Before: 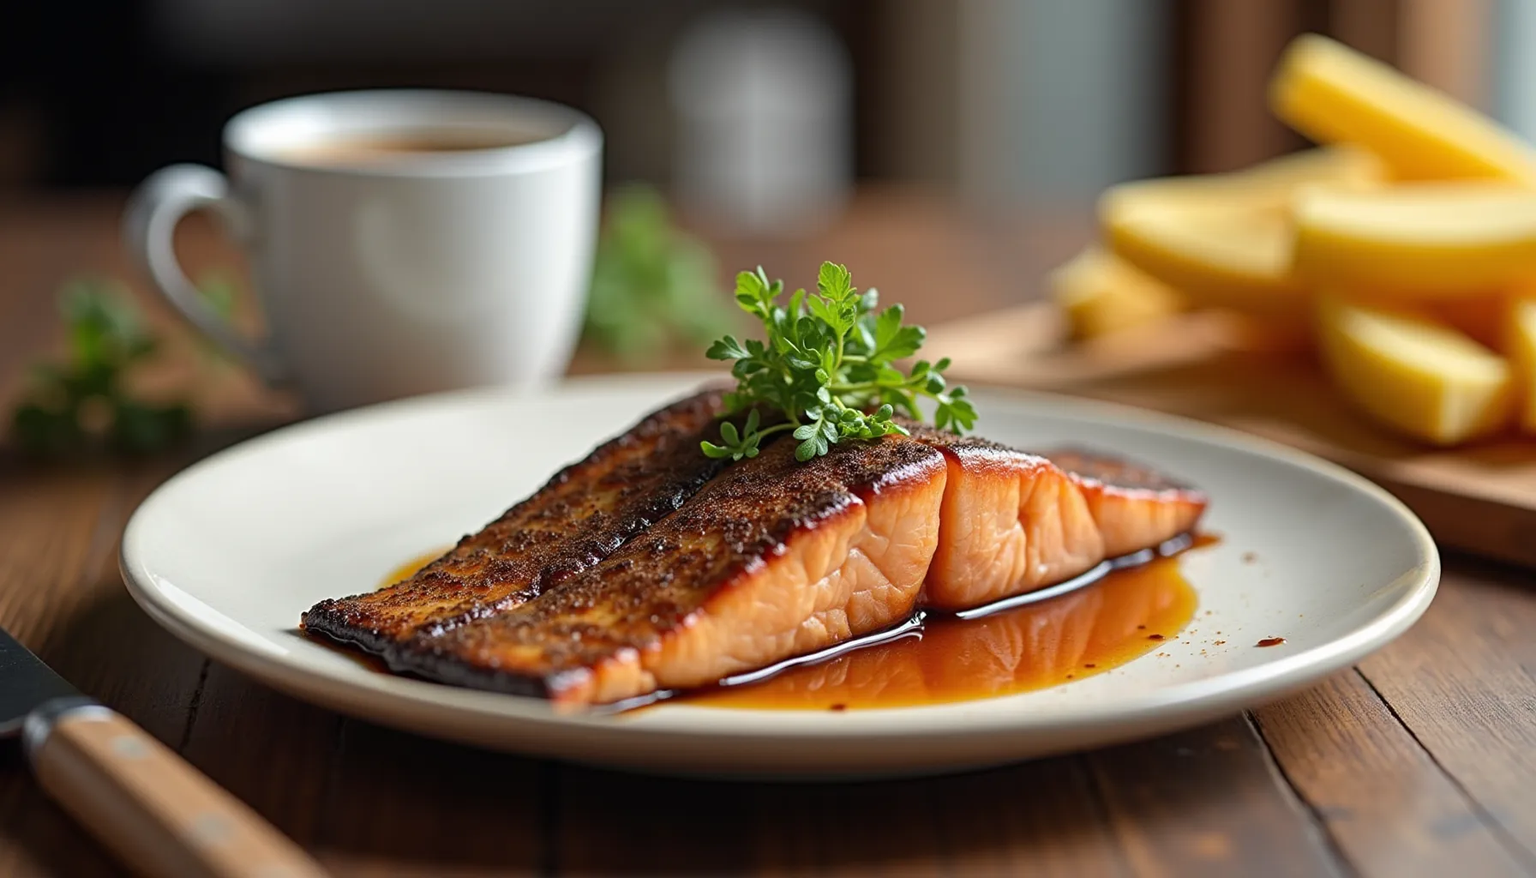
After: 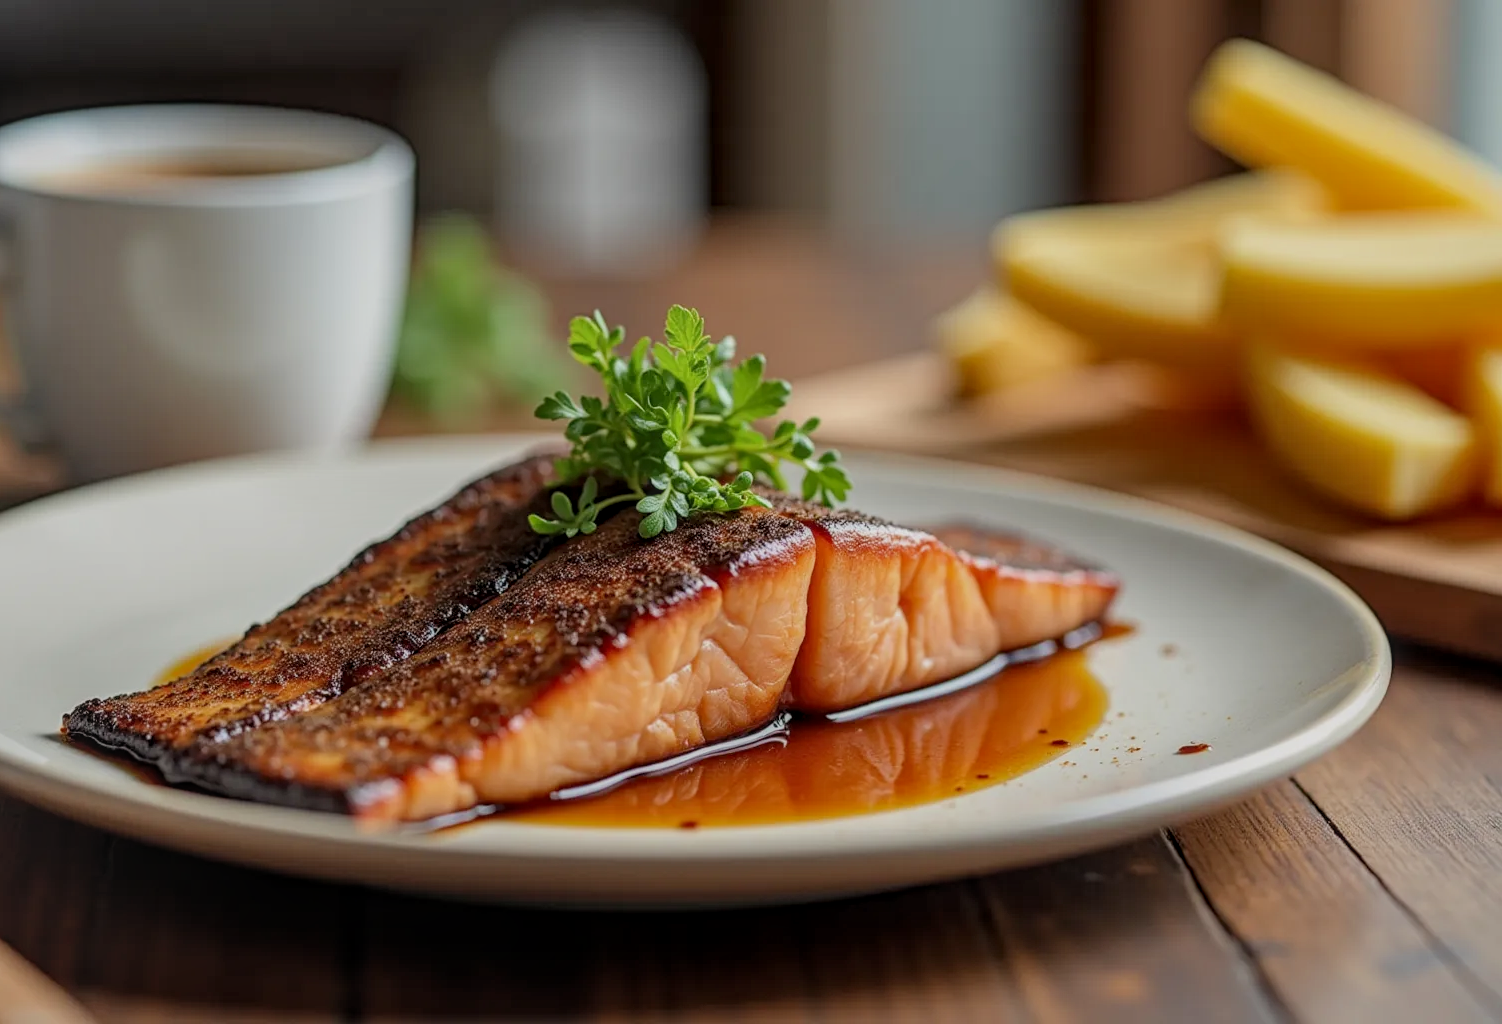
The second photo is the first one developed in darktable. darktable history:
local contrast: highlights 0%, shadows 0%, detail 133%
filmic rgb: middle gray luminance 18.42%, black relative exposure -10.5 EV, white relative exposure 3.4 EV, threshold 6 EV, target black luminance 0%, hardness 6.03, latitude 99%, contrast 0.847, shadows ↔ highlights balance 0.505%, add noise in highlights 0, preserve chrominance max RGB, color science v3 (2019), use custom middle-gray values true, iterations of high-quality reconstruction 0, contrast in highlights soft, enable highlight reconstruction true
crop: left 16.145%
